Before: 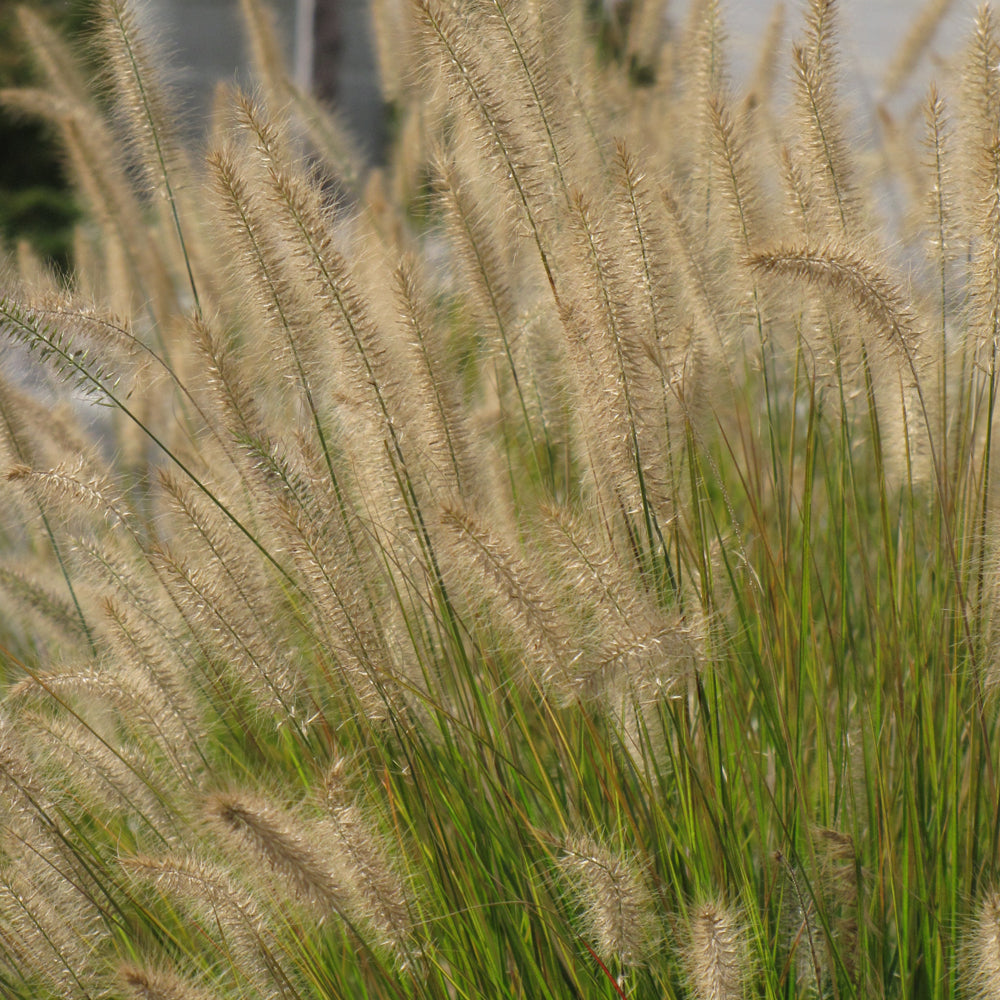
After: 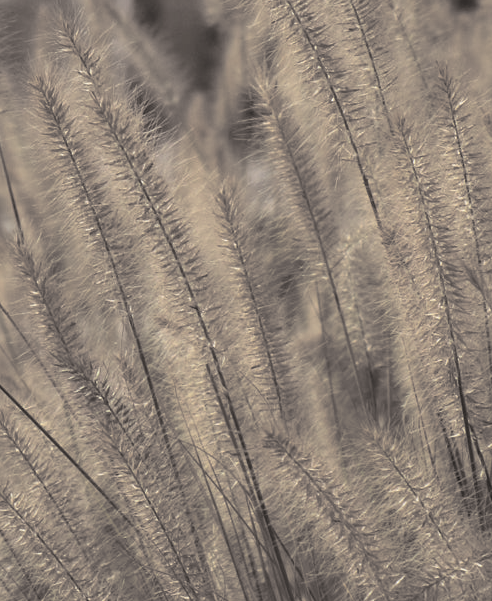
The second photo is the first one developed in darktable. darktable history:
split-toning: shadows › hue 26°, shadows › saturation 0.09, highlights › hue 40°, highlights › saturation 0.18, balance -63, compress 0%
crop: left 17.835%, top 7.675%, right 32.881%, bottom 32.213%
